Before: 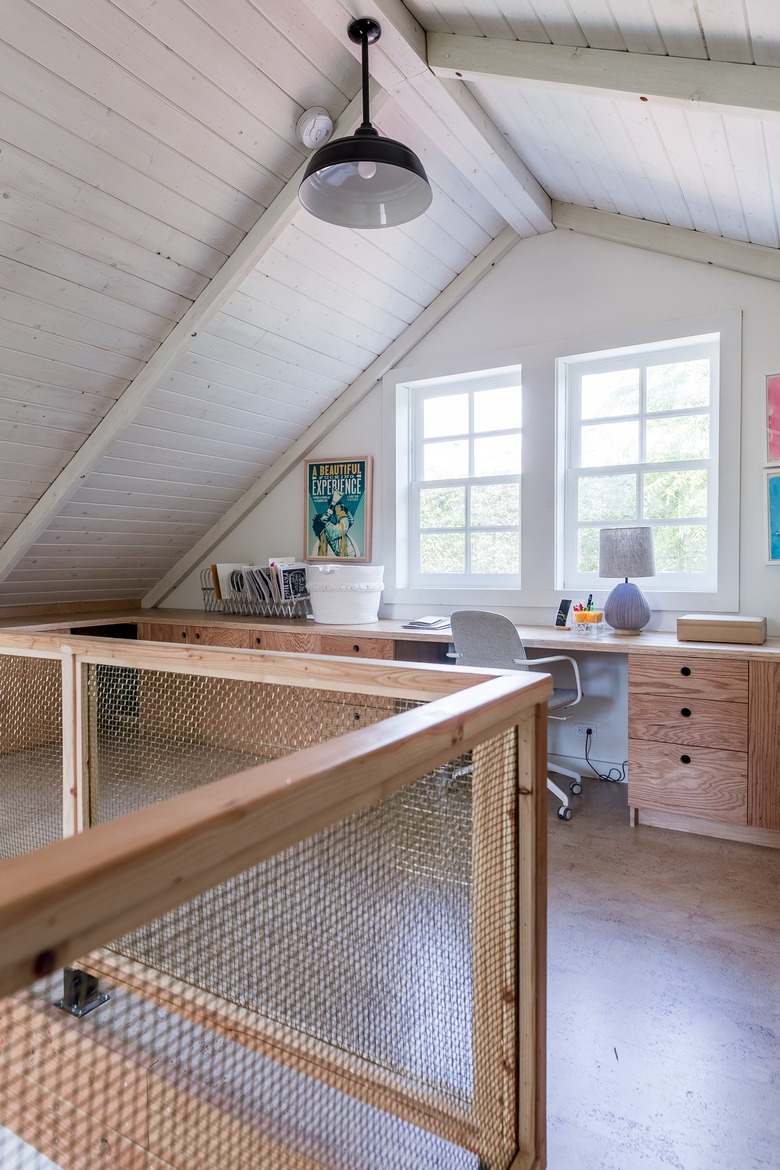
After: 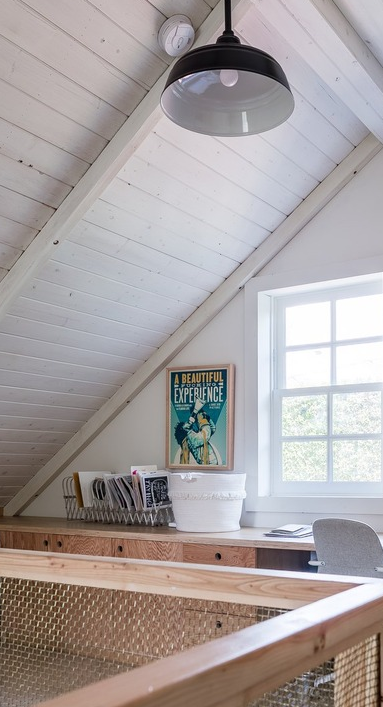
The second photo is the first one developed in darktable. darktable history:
crop: left 17.718%, top 7.917%, right 33.104%, bottom 31.637%
